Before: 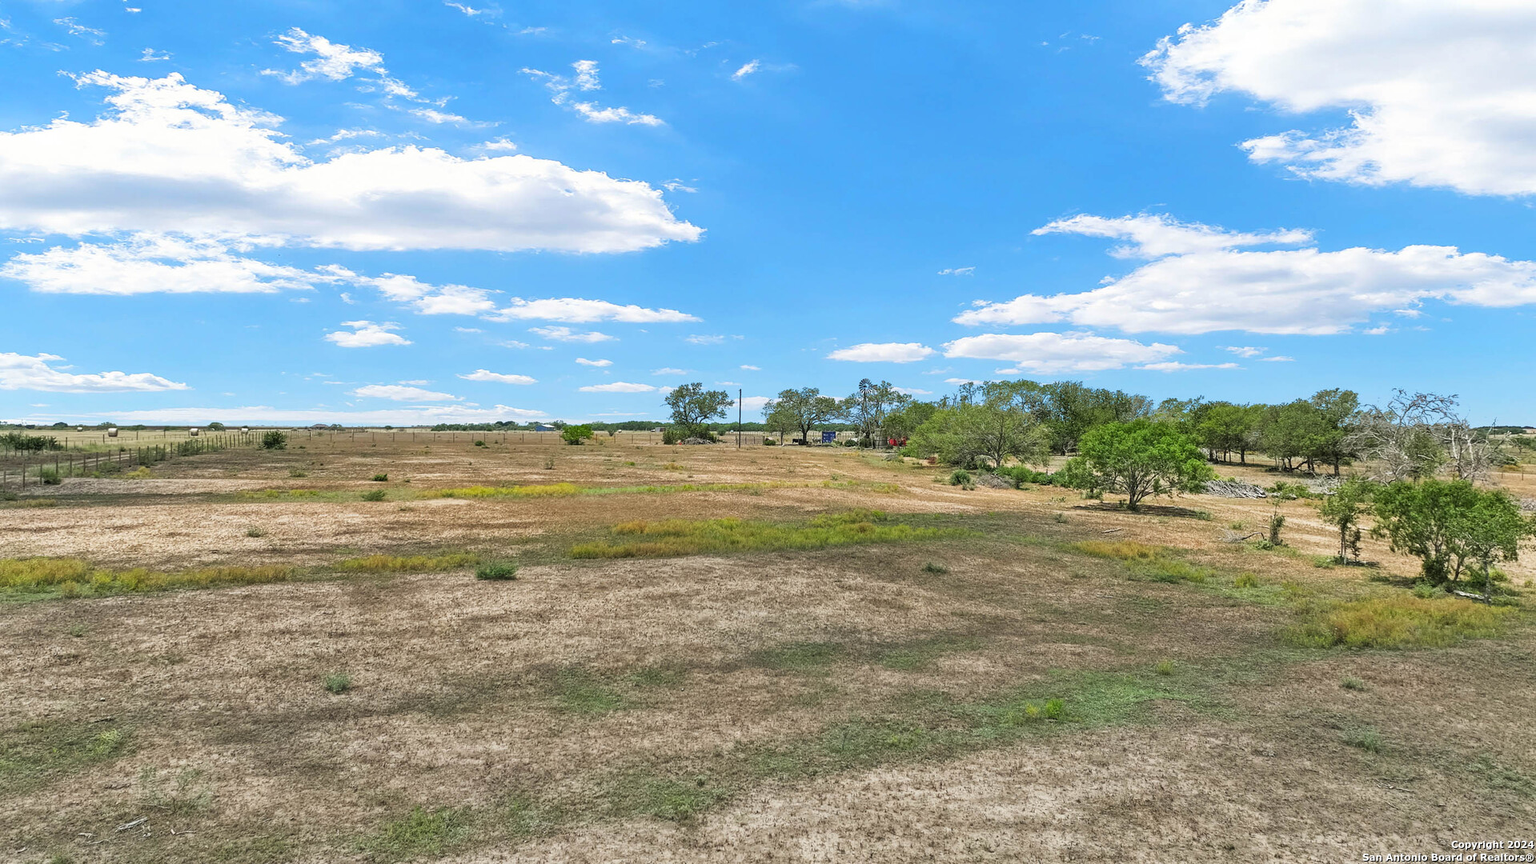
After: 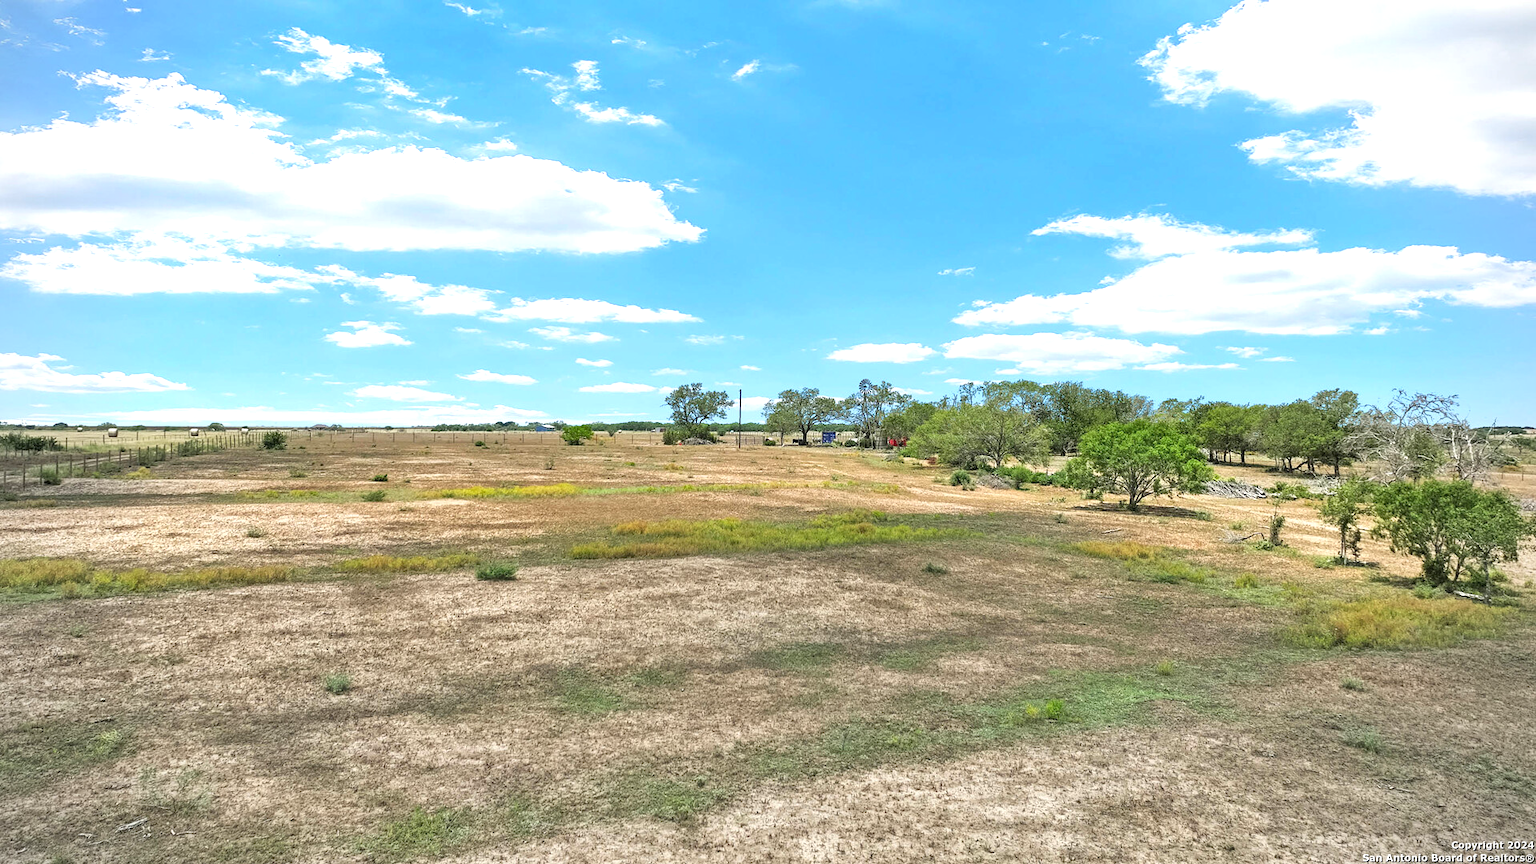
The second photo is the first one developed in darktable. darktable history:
vignetting: fall-off radius 60.92%
exposure: black level correction 0.001, exposure 0.5 EV, compensate exposure bias true, compensate highlight preservation false
